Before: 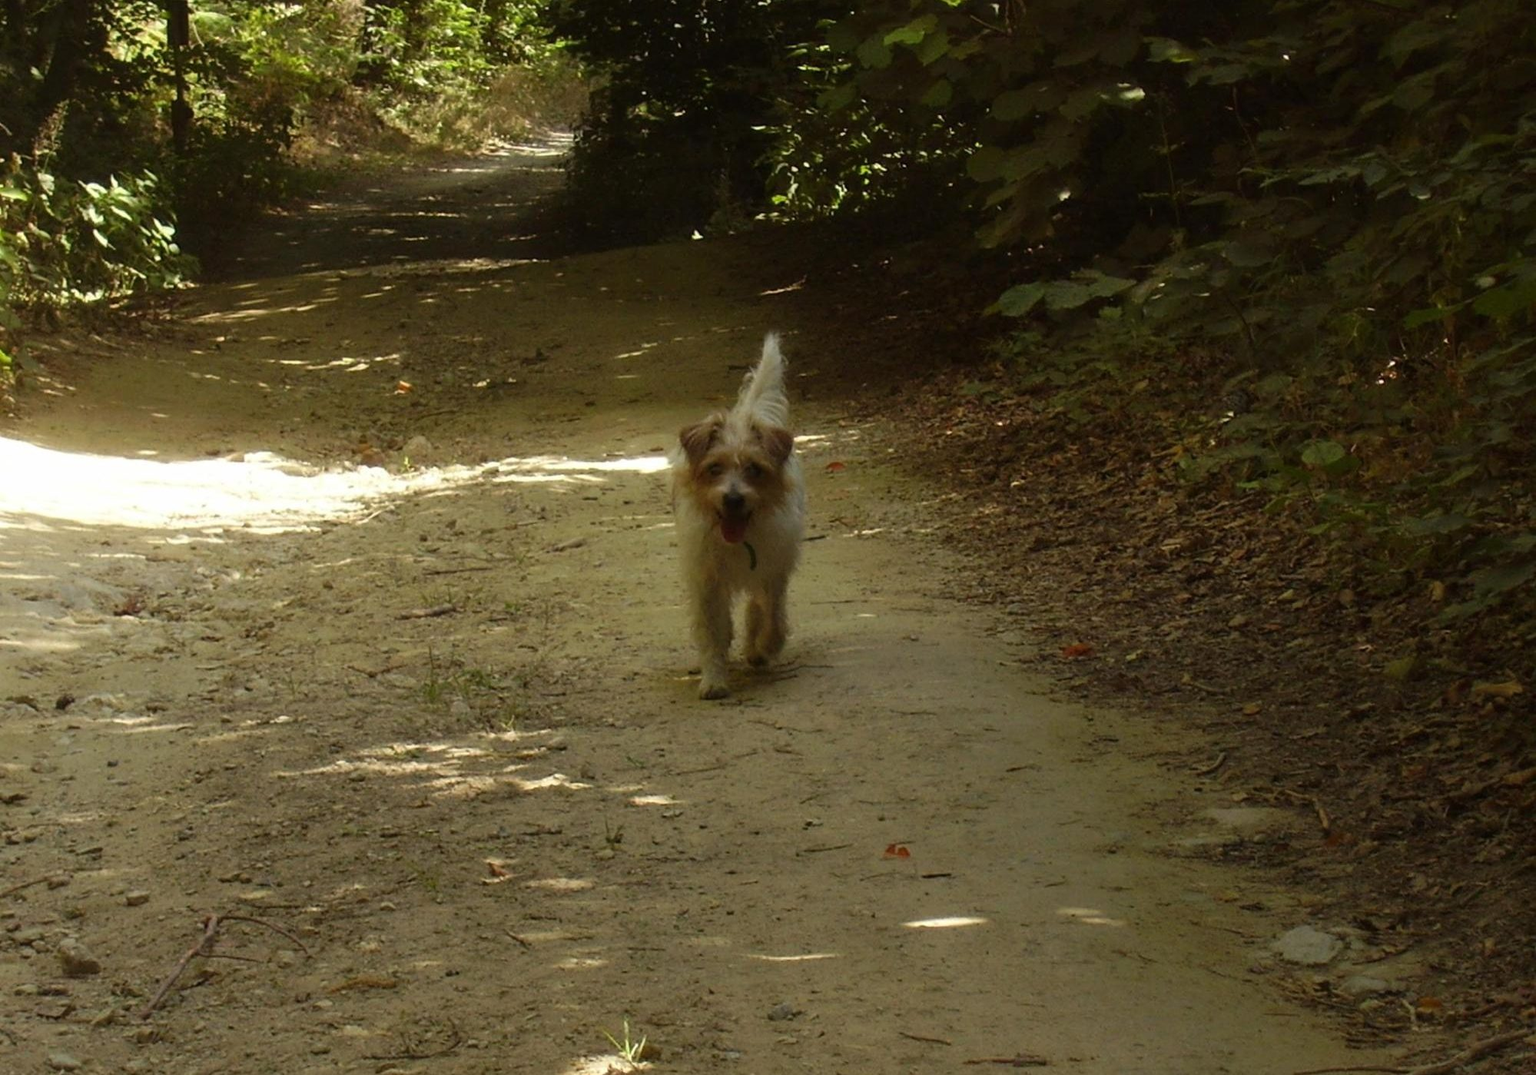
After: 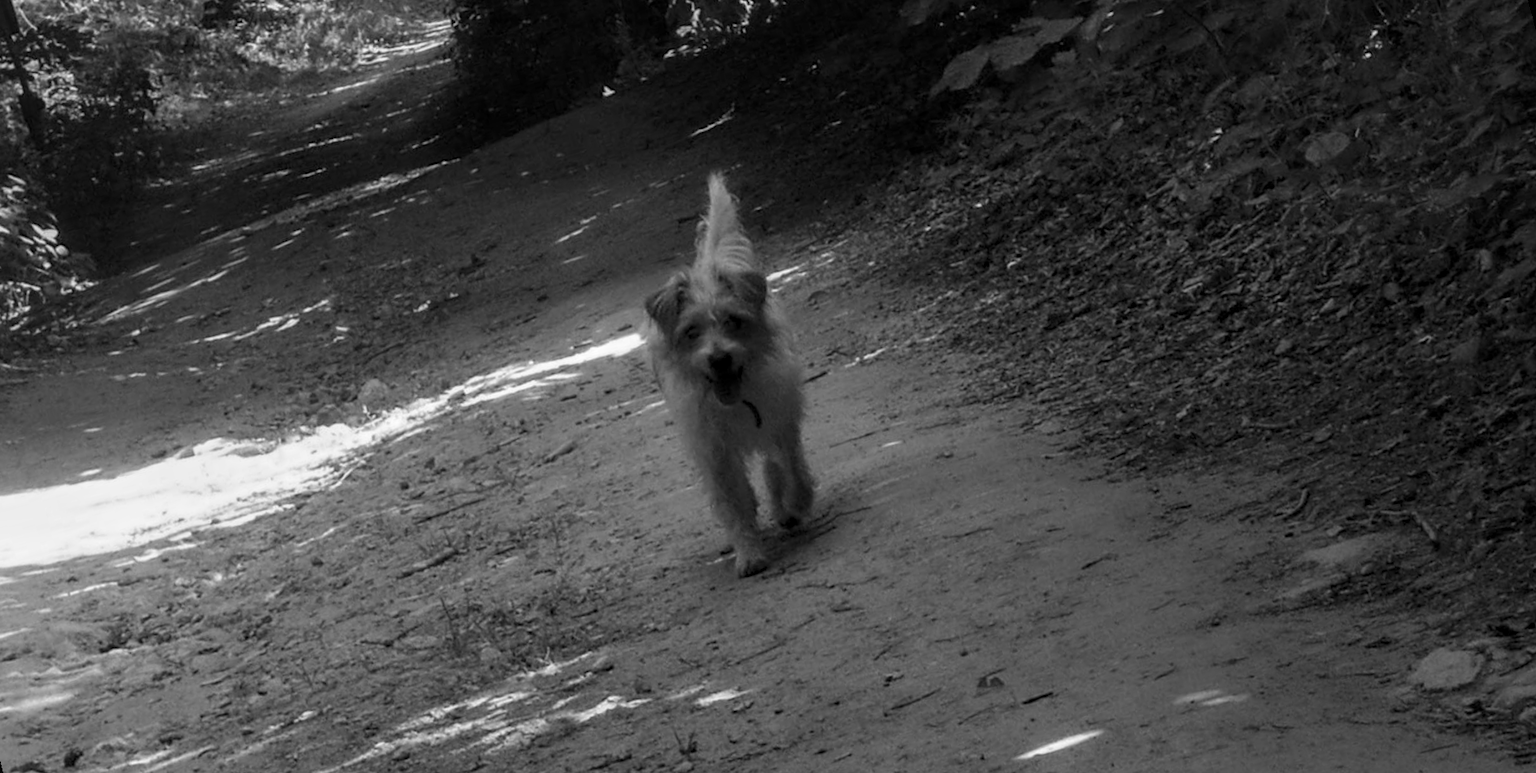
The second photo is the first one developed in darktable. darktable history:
rotate and perspective: rotation -14.8°, crop left 0.1, crop right 0.903, crop top 0.25, crop bottom 0.748
color calibration: output gray [0.22, 0.42, 0.37, 0], gray › normalize channels true, illuminant same as pipeline (D50), adaptation XYZ, x 0.346, y 0.359, gamut compression 0
local contrast: highlights 0%, shadows 0%, detail 133%
